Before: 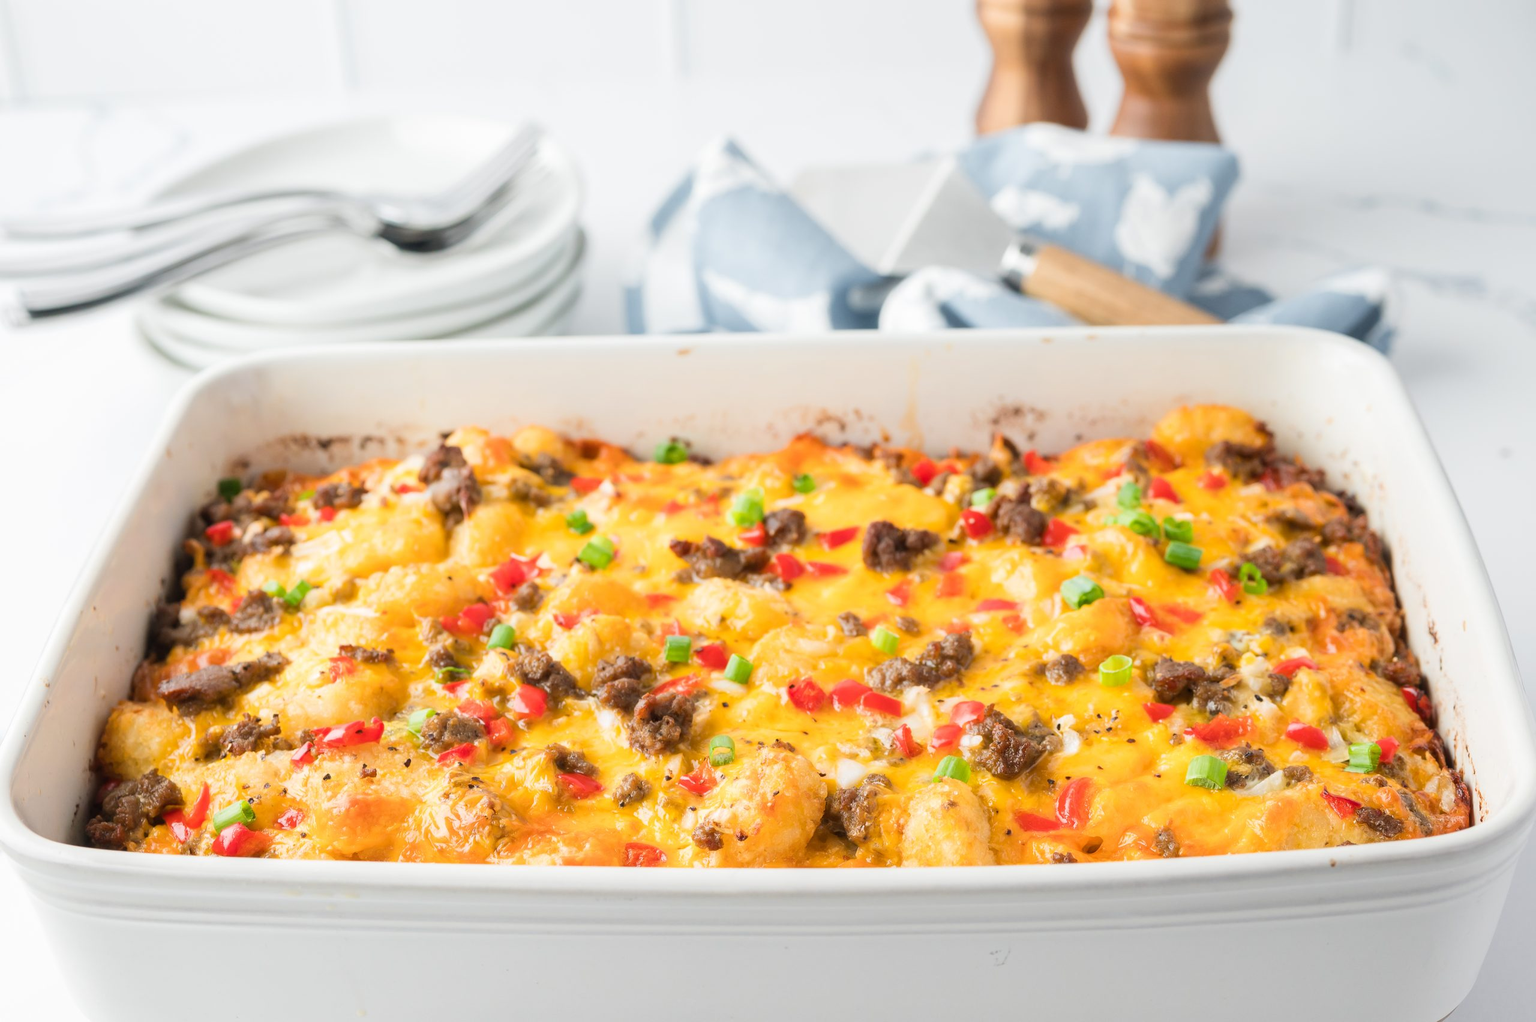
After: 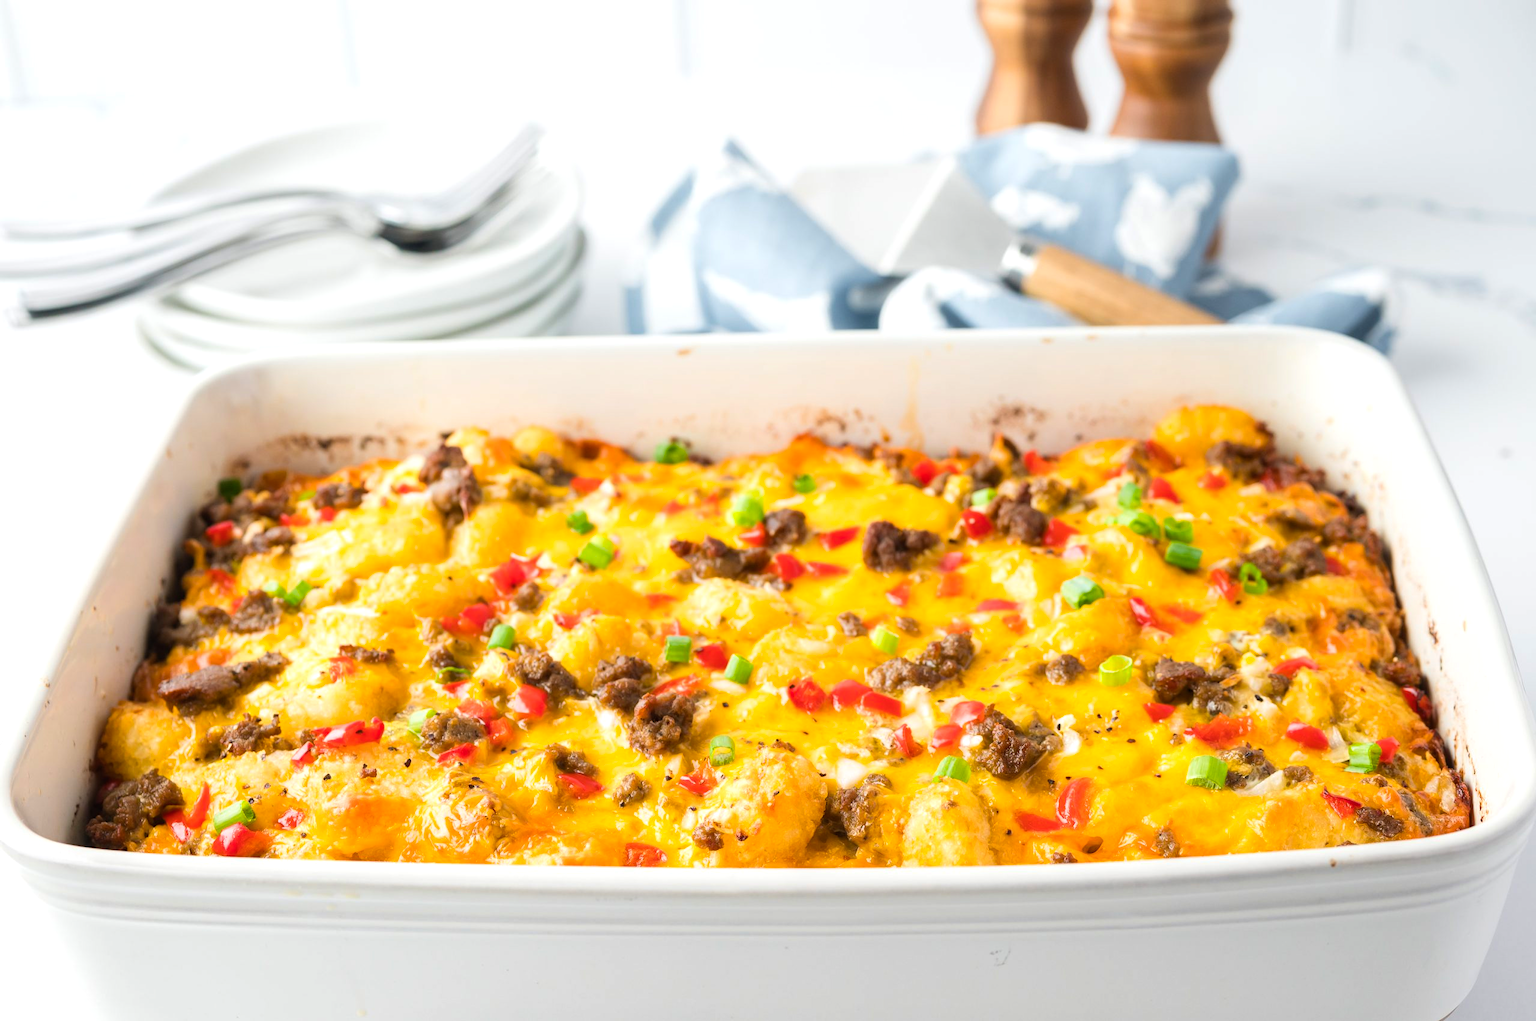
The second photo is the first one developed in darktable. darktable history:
color balance rgb: perceptual saturation grading › global saturation 3.672%, global vibrance 30.483%, contrast 9.735%
